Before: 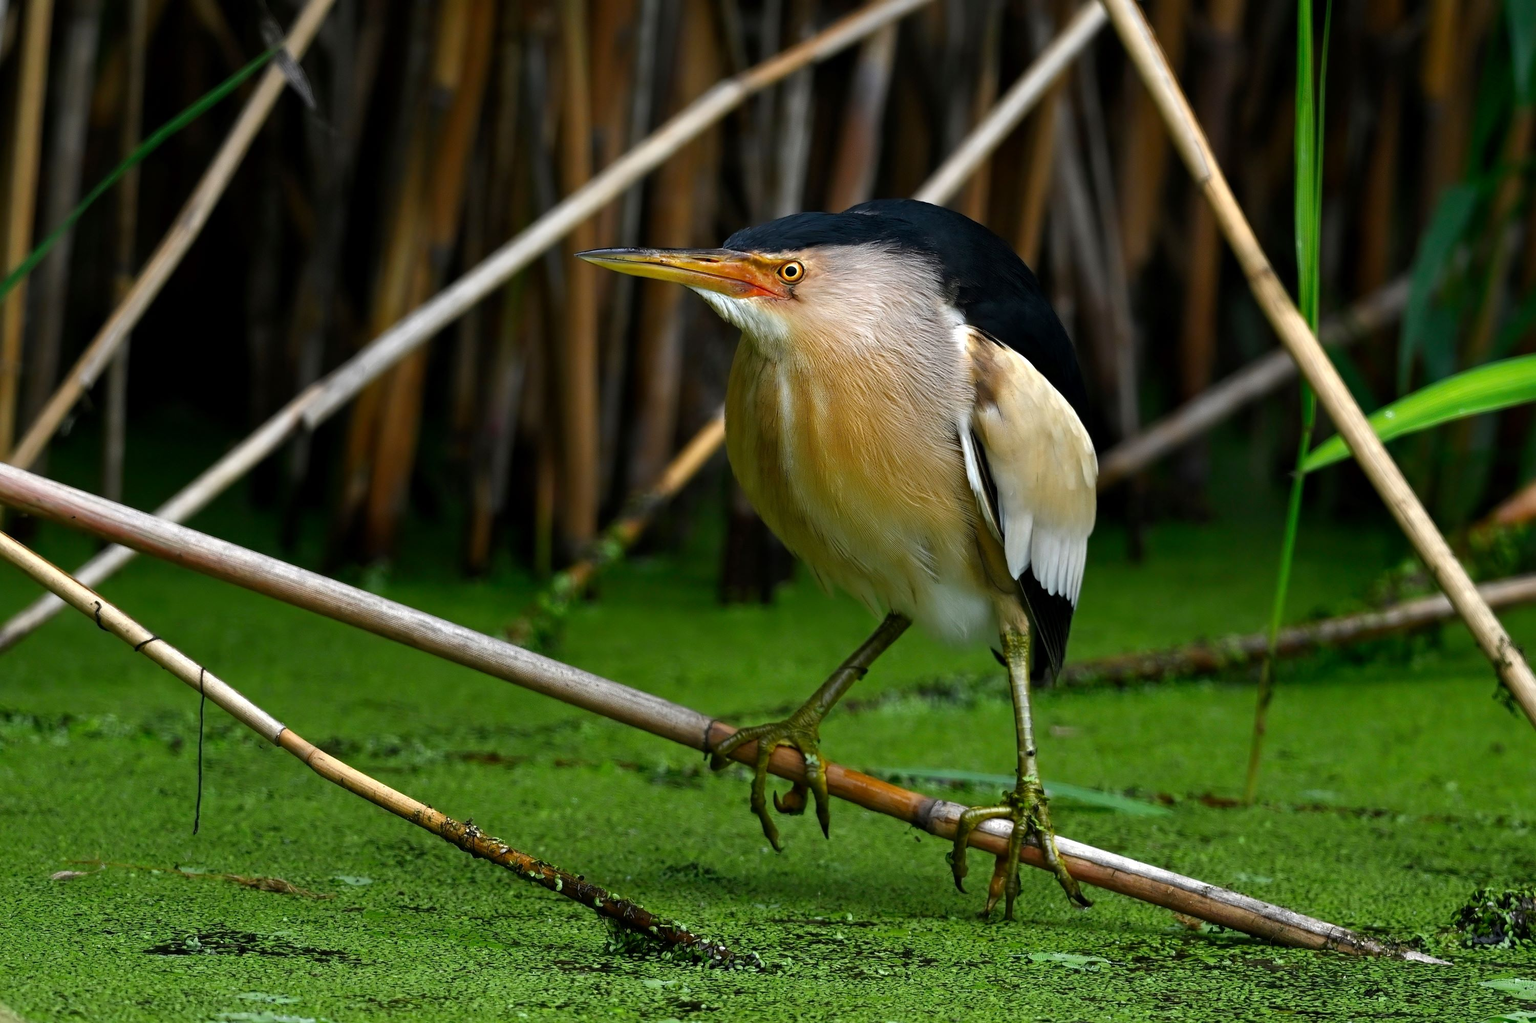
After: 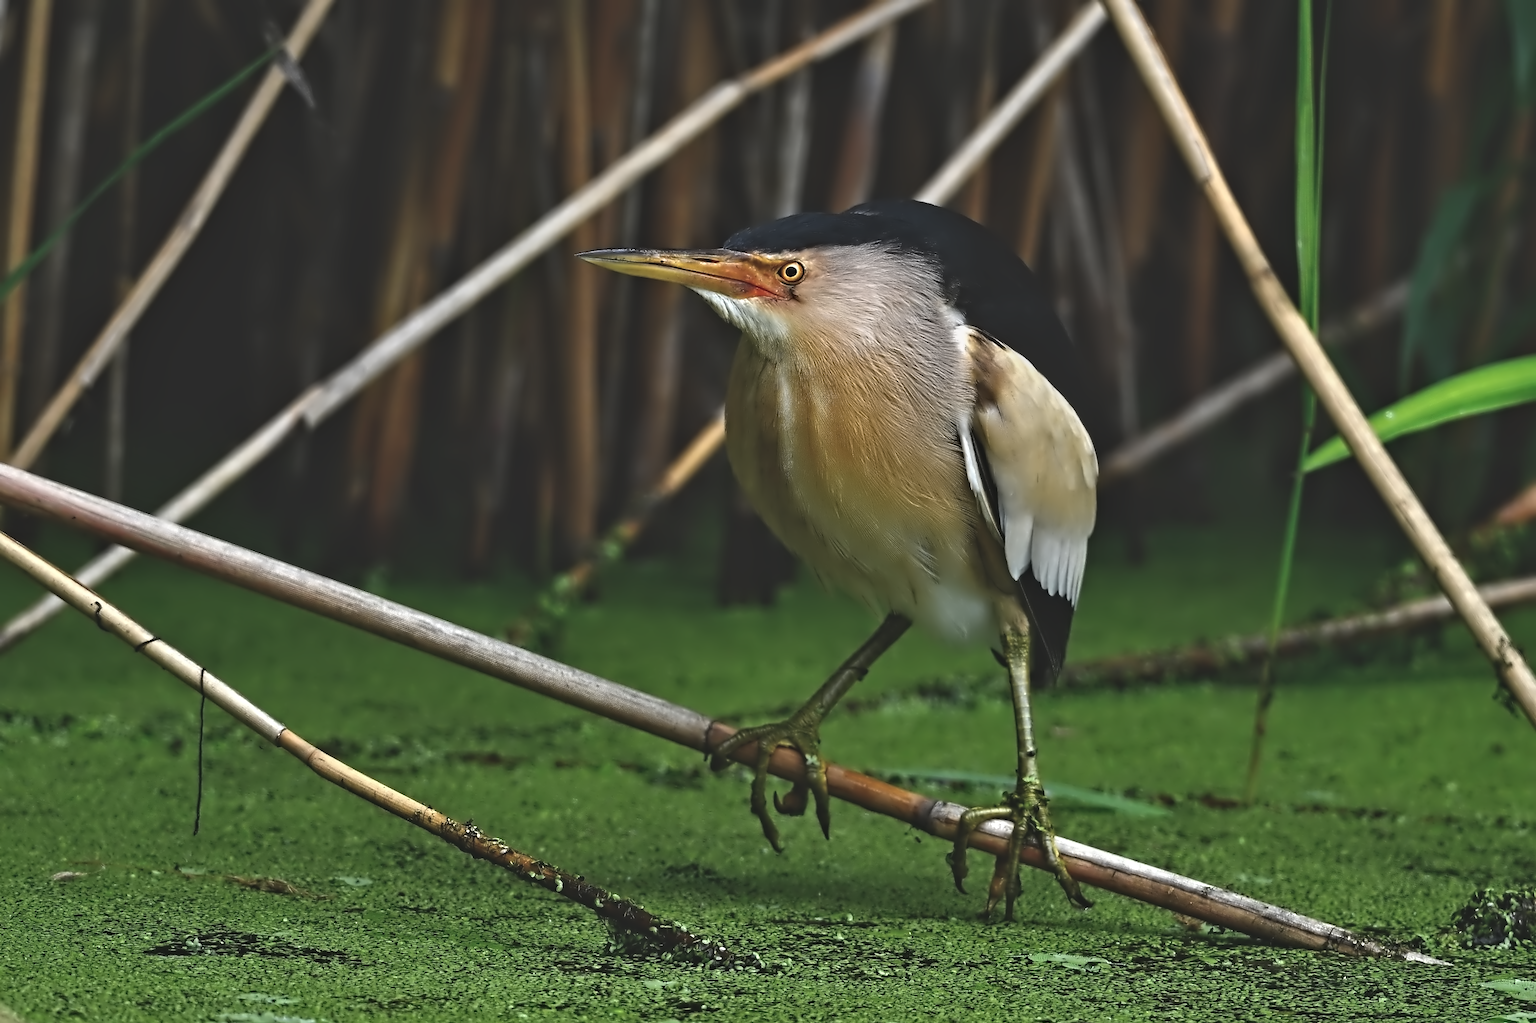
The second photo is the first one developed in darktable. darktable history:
exposure: black level correction -0.036, exposure -0.497 EV, compensate highlight preservation false
contrast equalizer: octaves 7, y [[0.5, 0.542, 0.583, 0.625, 0.667, 0.708], [0.5 ×6], [0.5 ×6], [0, 0.033, 0.067, 0.1, 0.133, 0.167], [0, 0.05, 0.1, 0.15, 0.2, 0.25]]
white balance: emerald 1
